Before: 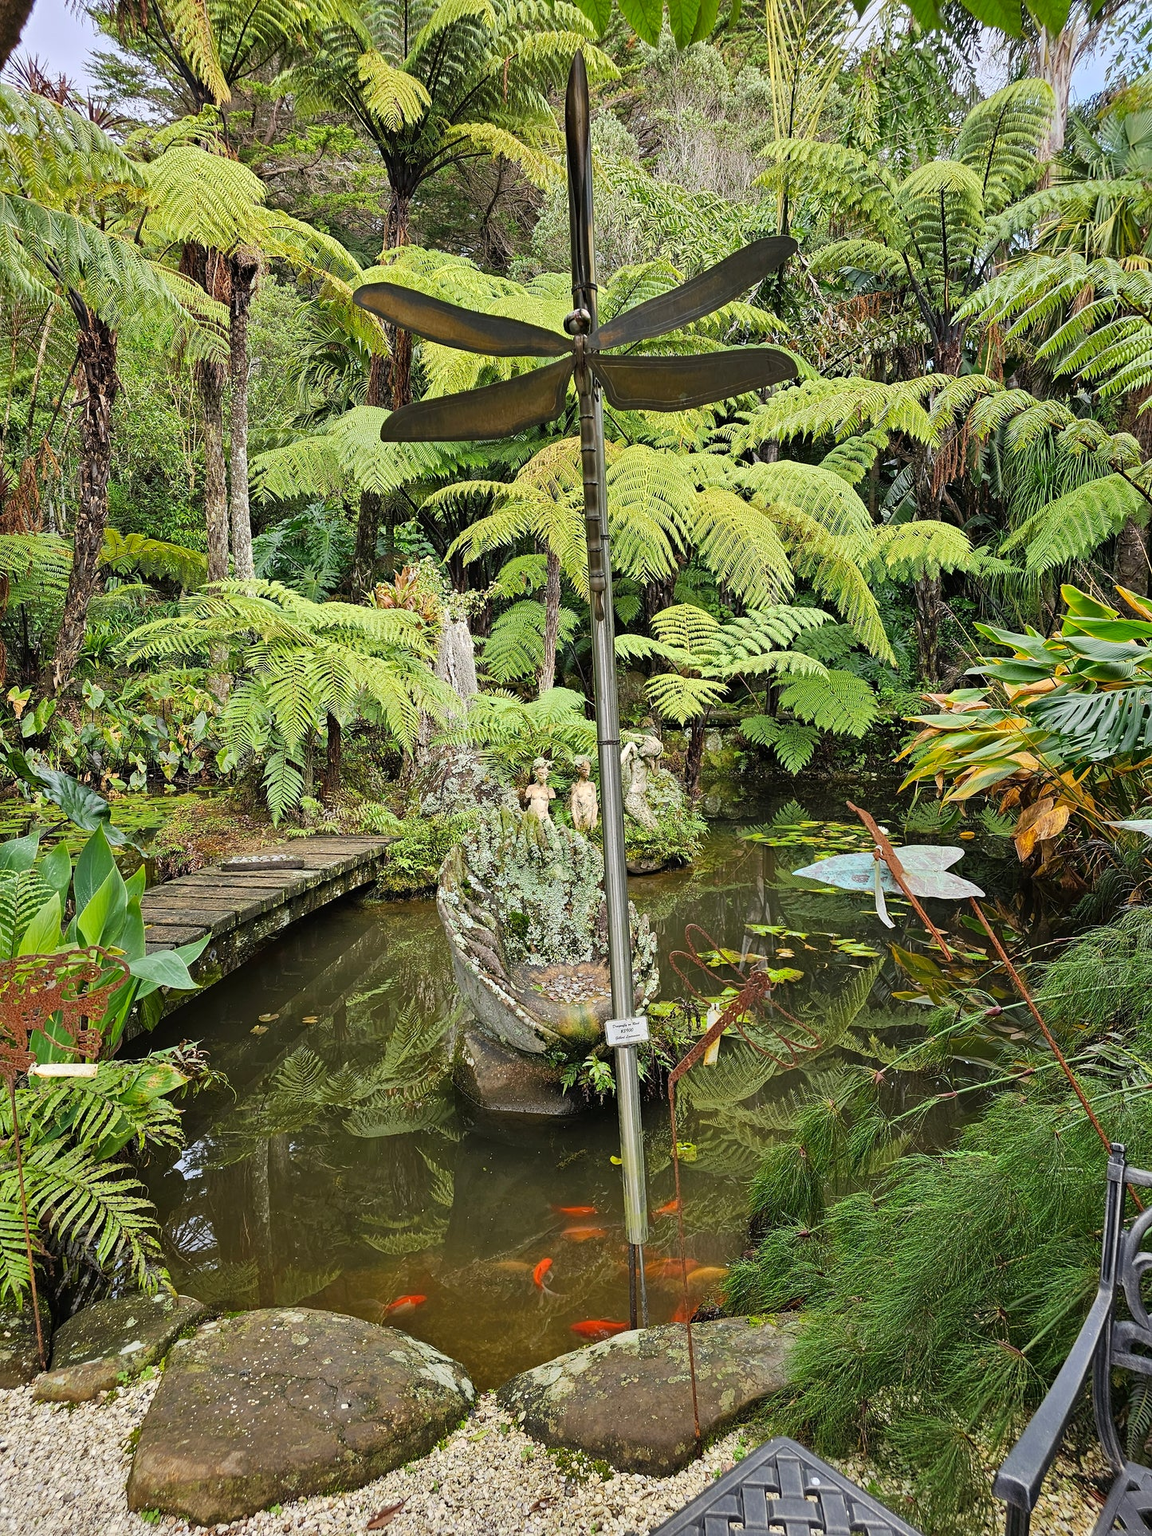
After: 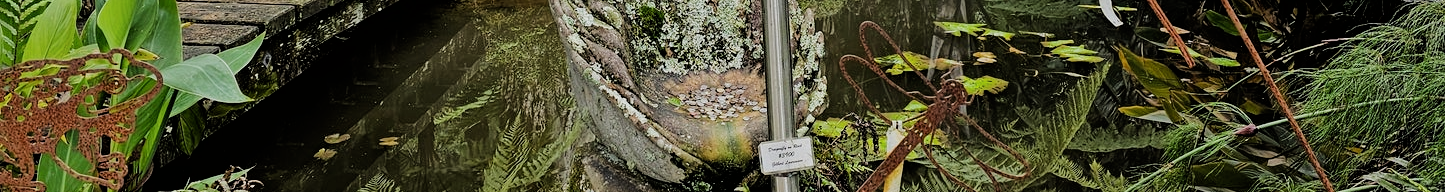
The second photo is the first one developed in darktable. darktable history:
rgb curve: curves: ch0 [(0, 0) (0.175, 0.154) (0.785, 0.663) (1, 1)]
crop and rotate: top 59.084%, bottom 30.916%
filmic rgb: black relative exposure -5 EV, hardness 2.88, contrast 1.3, highlights saturation mix -30%
